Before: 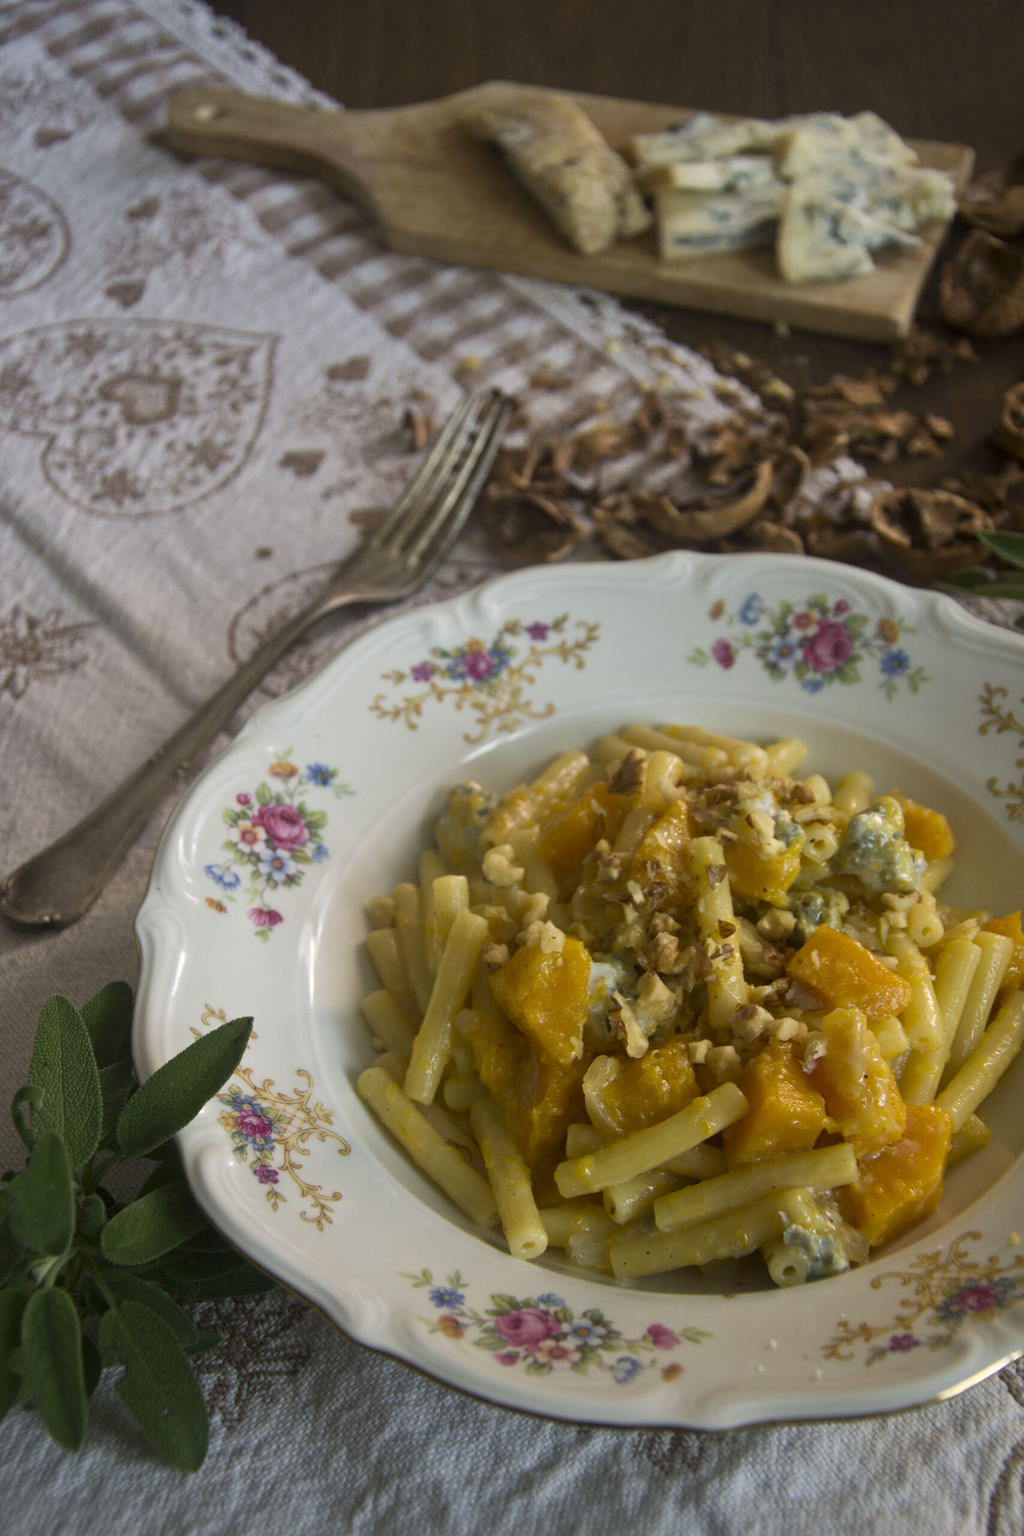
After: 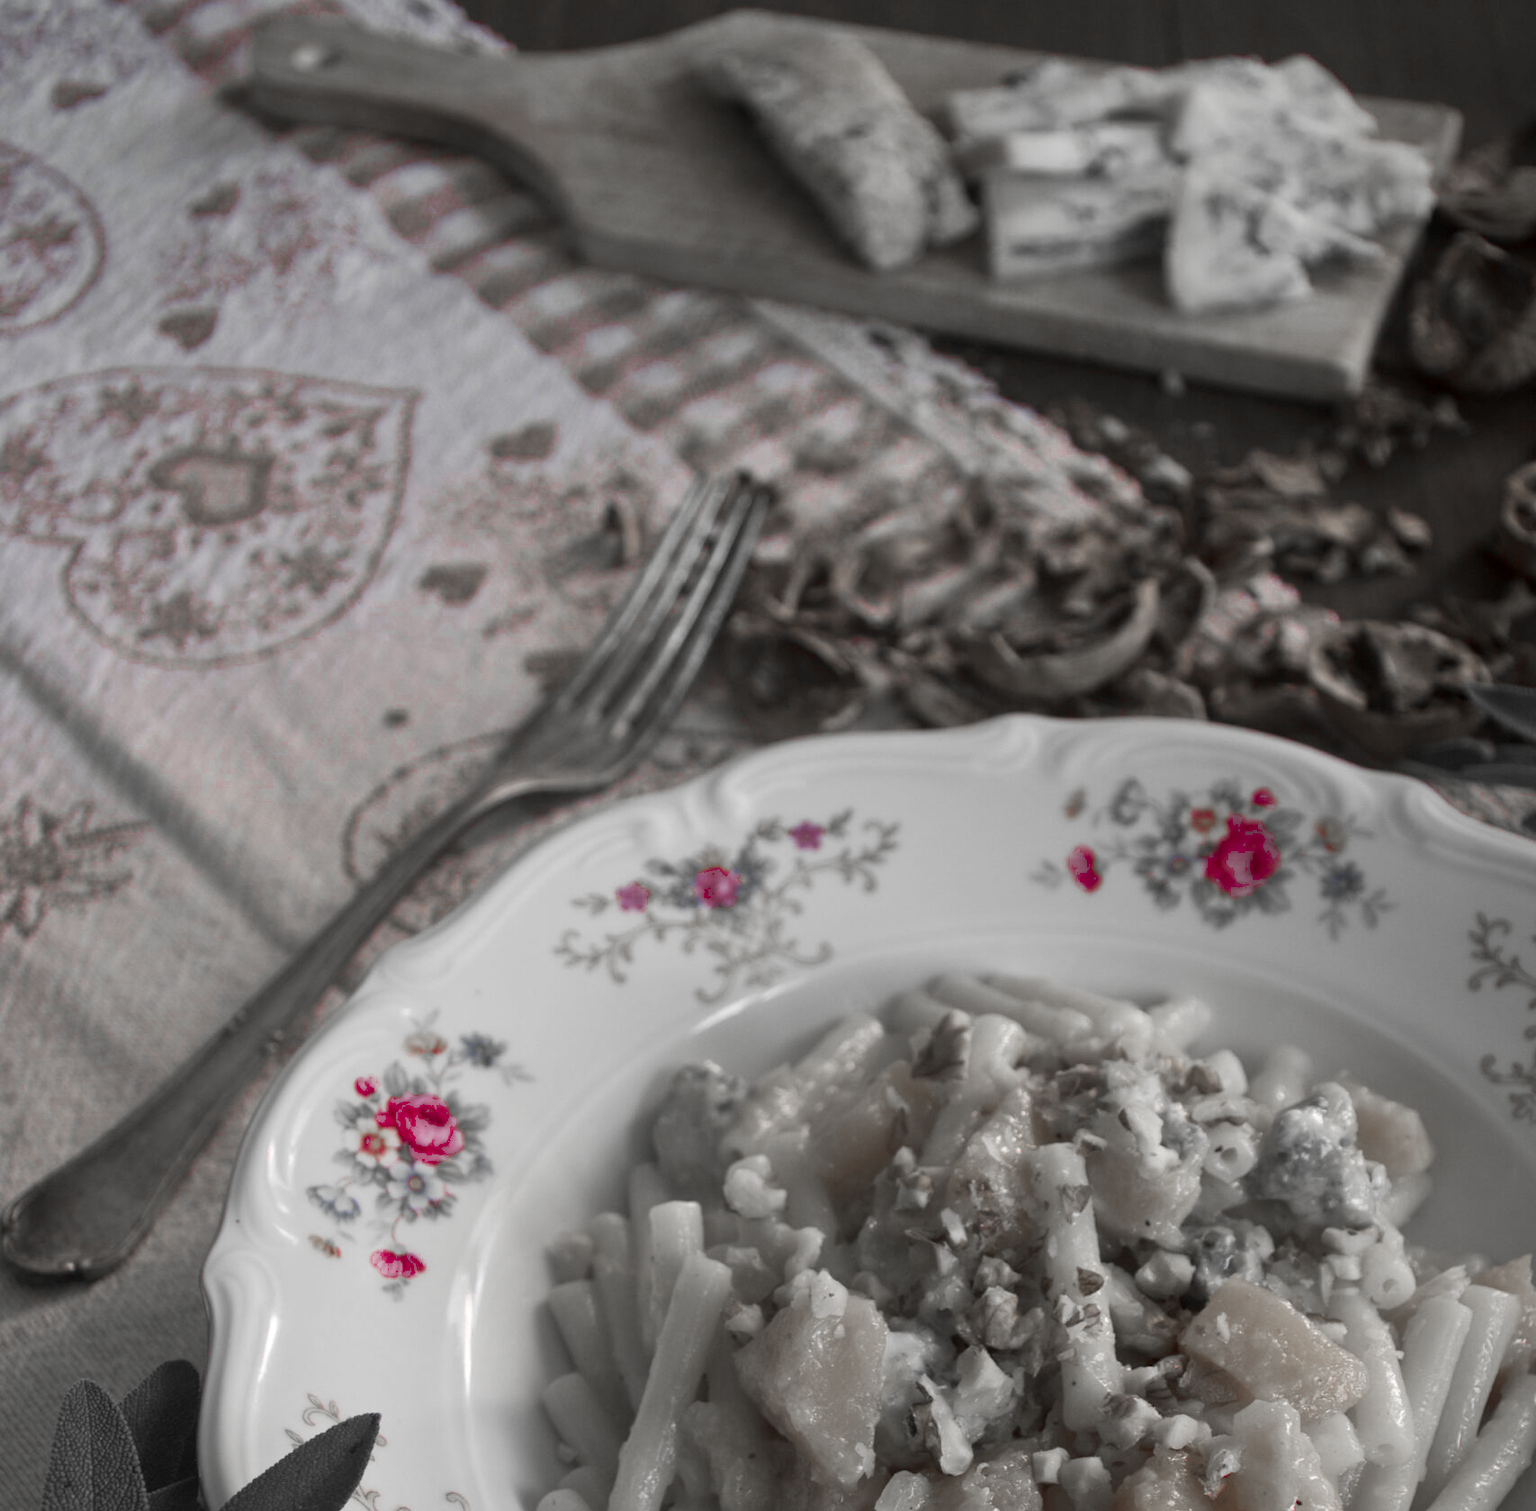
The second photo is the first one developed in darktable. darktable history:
tone equalizer: on, module defaults
color zones: curves: ch0 [(0, 0.278) (0.143, 0.5) (0.286, 0.5) (0.429, 0.5) (0.571, 0.5) (0.714, 0.5) (0.857, 0.5) (1, 0.5)]; ch1 [(0, 1) (0.143, 0.165) (0.286, 0) (0.429, 0) (0.571, 0) (0.714, 0) (0.857, 0.5) (1, 0.5)]; ch2 [(0, 0.508) (0.143, 0.5) (0.286, 0.5) (0.429, 0.5) (0.571, 0.5) (0.714, 0.5) (0.857, 0.5) (1, 0.5)]
crop and rotate: top 4.848%, bottom 29.503%
